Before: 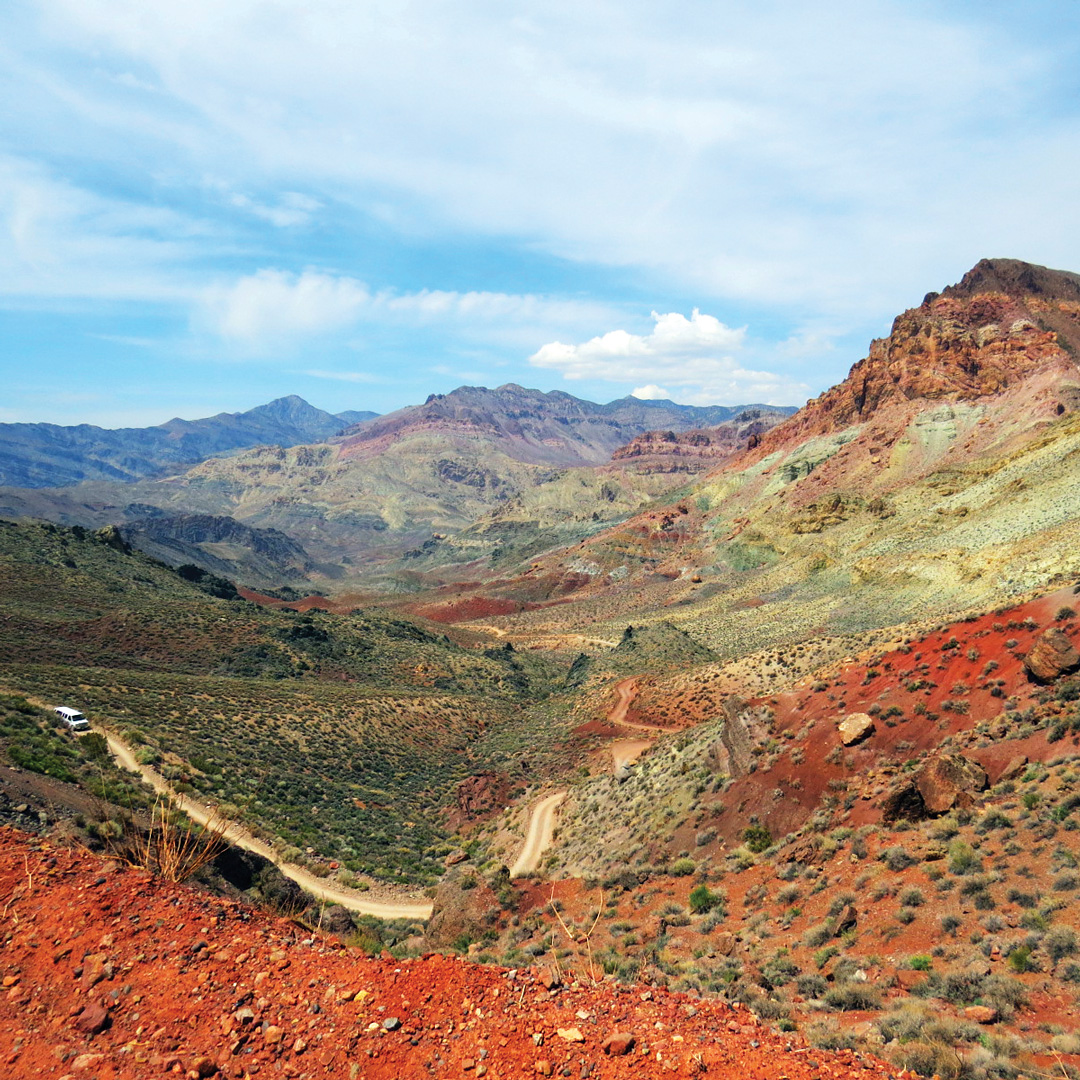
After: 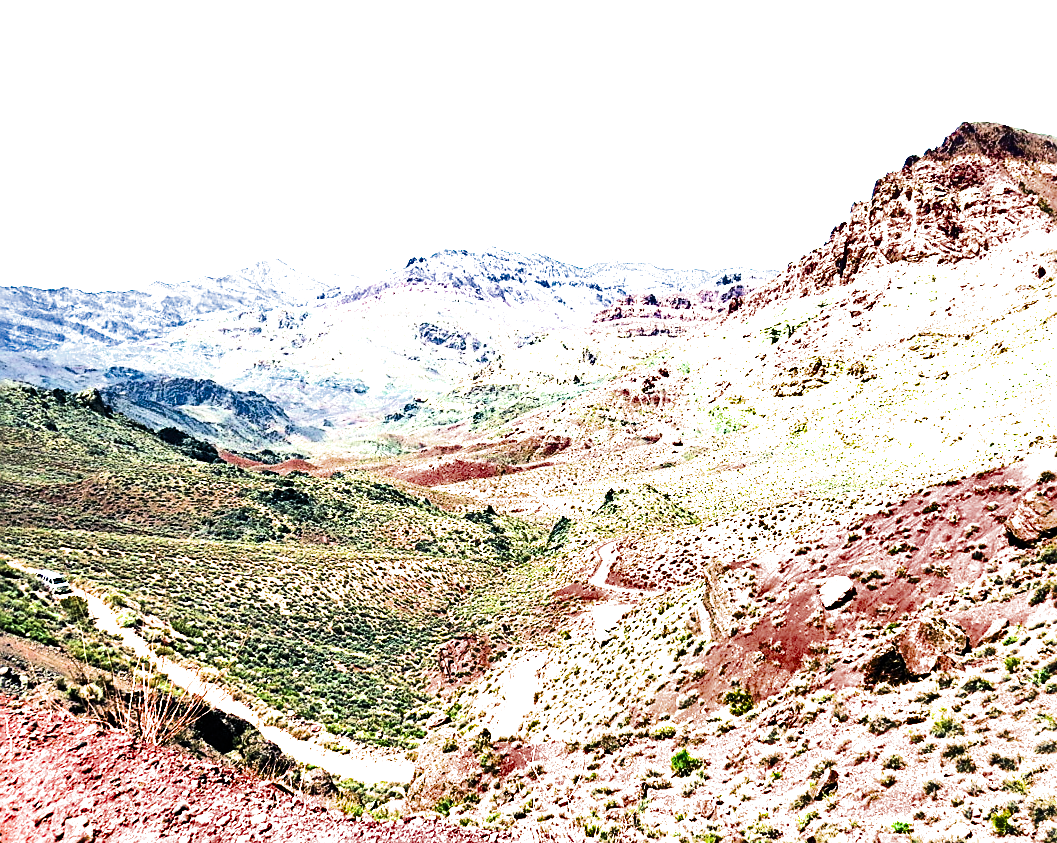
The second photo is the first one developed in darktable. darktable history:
crop and rotate: left 1.81%, top 12.767%, right 0.29%, bottom 9.144%
tone equalizer: -8 EV -1.12 EV, -7 EV -1.03 EV, -6 EV -0.852 EV, -5 EV -0.548 EV, -3 EV 0.566 EV, -2 EV 0.858 EV, -1 EV 0.988 EV, +0 EV 1.06 EV, edges refinement/feathering 500, mask exposure compensation -1.57 EV, preserve details no
filmic rgb: middle gray luminance 9.33%, black relative exposure -10.64 EV, white relative exposure 3.43 EV, target black luminance 0%, hardness 5.95, latitude 59.56%, contrast 1.091, highlights saturation mix 5.2%, shadows ↔ highlights balance 28.94%
exposure: exposure 2.001 EV, compensate highlight preservation false
sharpen: amount 0.553
shadows and highlights: white point adjustment 0.094, highlights -69.11, soften with gaussian
